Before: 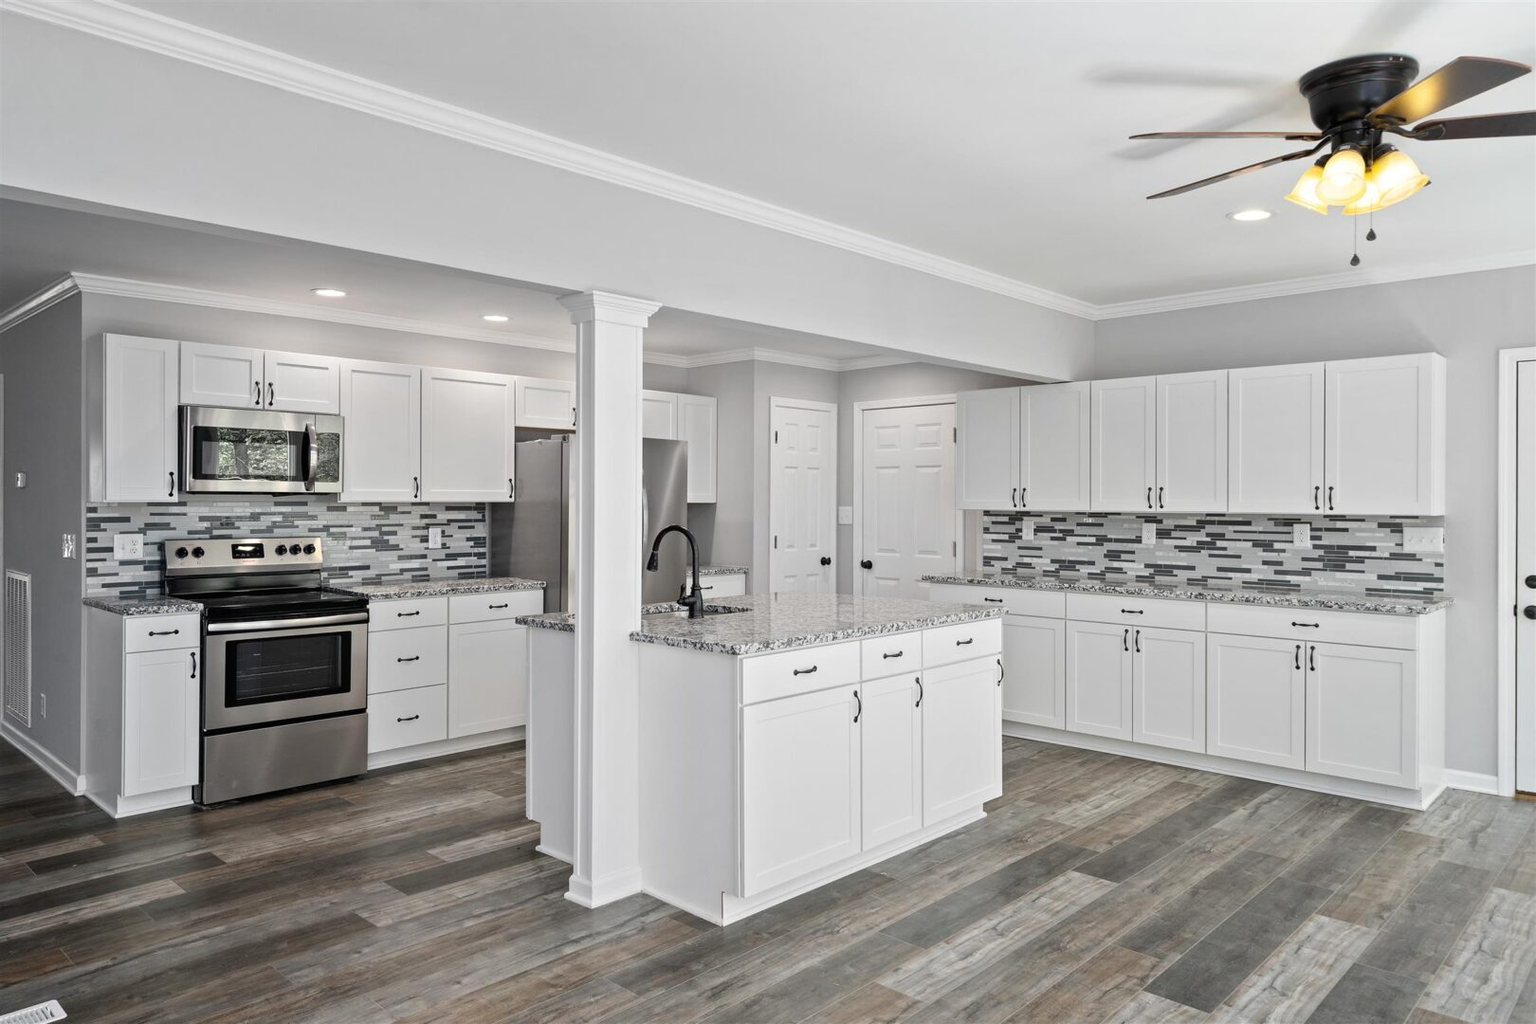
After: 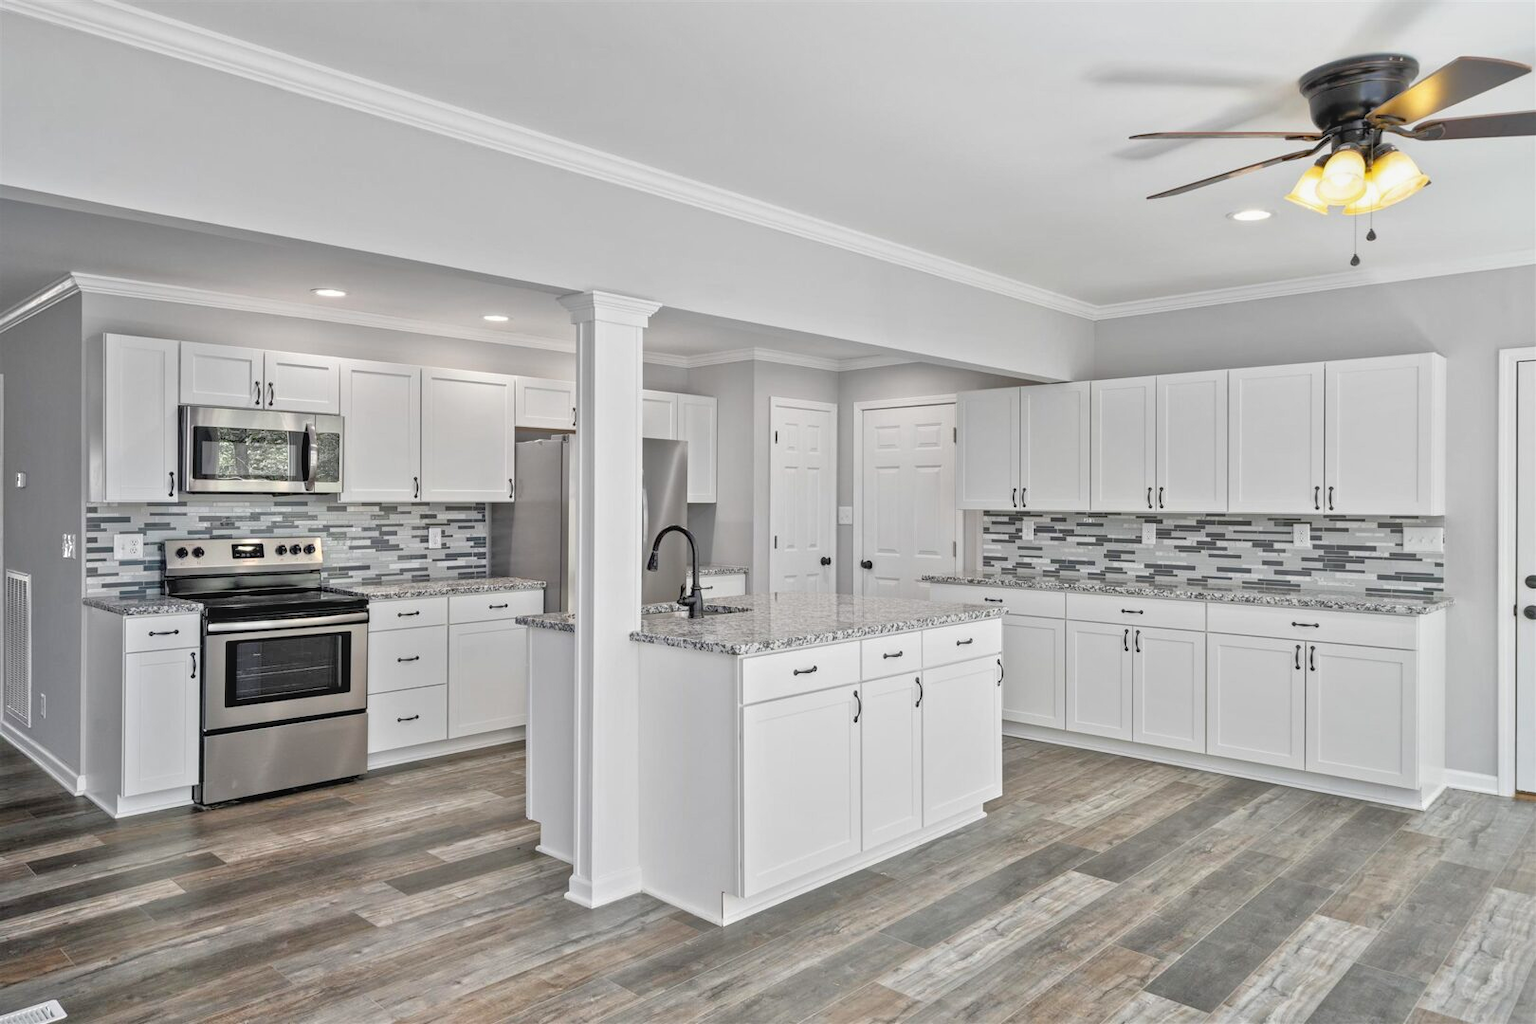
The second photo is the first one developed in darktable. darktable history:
tone equalizer: -7 EV 0.15 EV, -6 EV 0.6 EV, -5 EV 1.15 EV, -4 EV 1.33 EV, -3 EV 1.15 EV, -2 EV 0.6 EV, -1 EV 0.15 EV, mask exposure compensation -0.5 EV
exposure: exposure -0.151 EV, compensate highlight preservation false
local contrast: detail 110%
